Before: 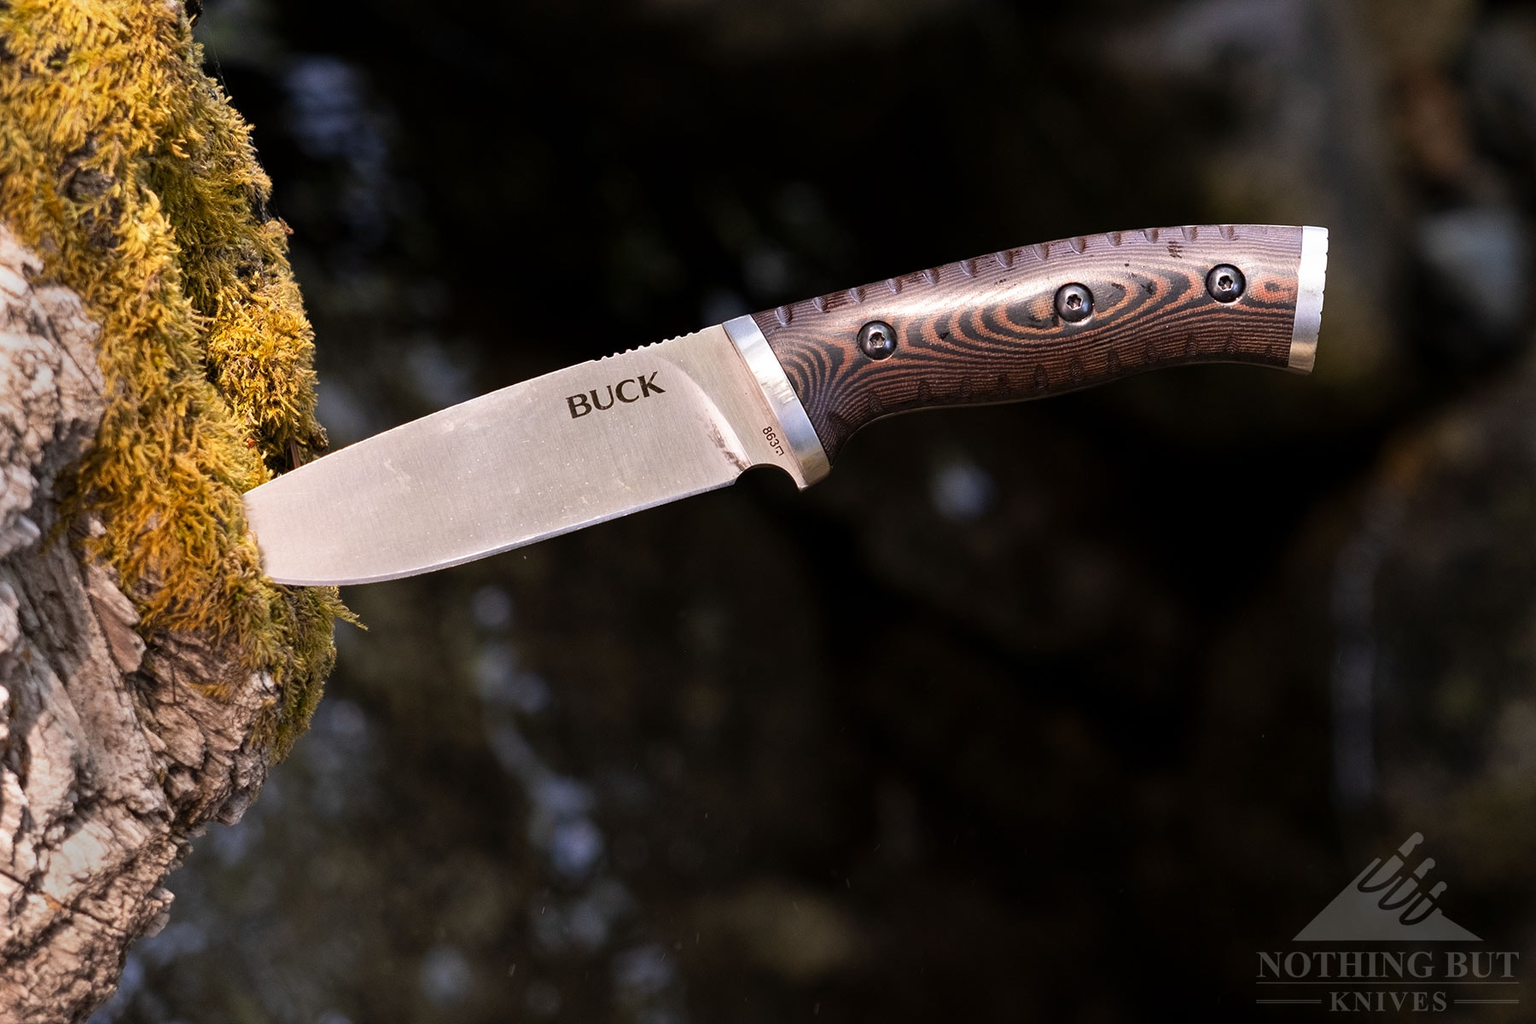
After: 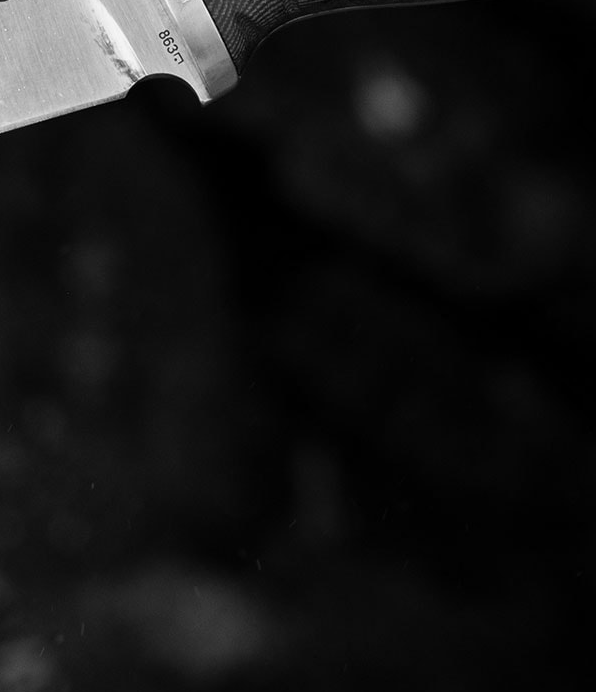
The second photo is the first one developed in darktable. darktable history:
monochrome: a 32, b 64, size 2.3
crop: left 40.878%, top 39.176%, right 25.993%, bottom 3.081%
